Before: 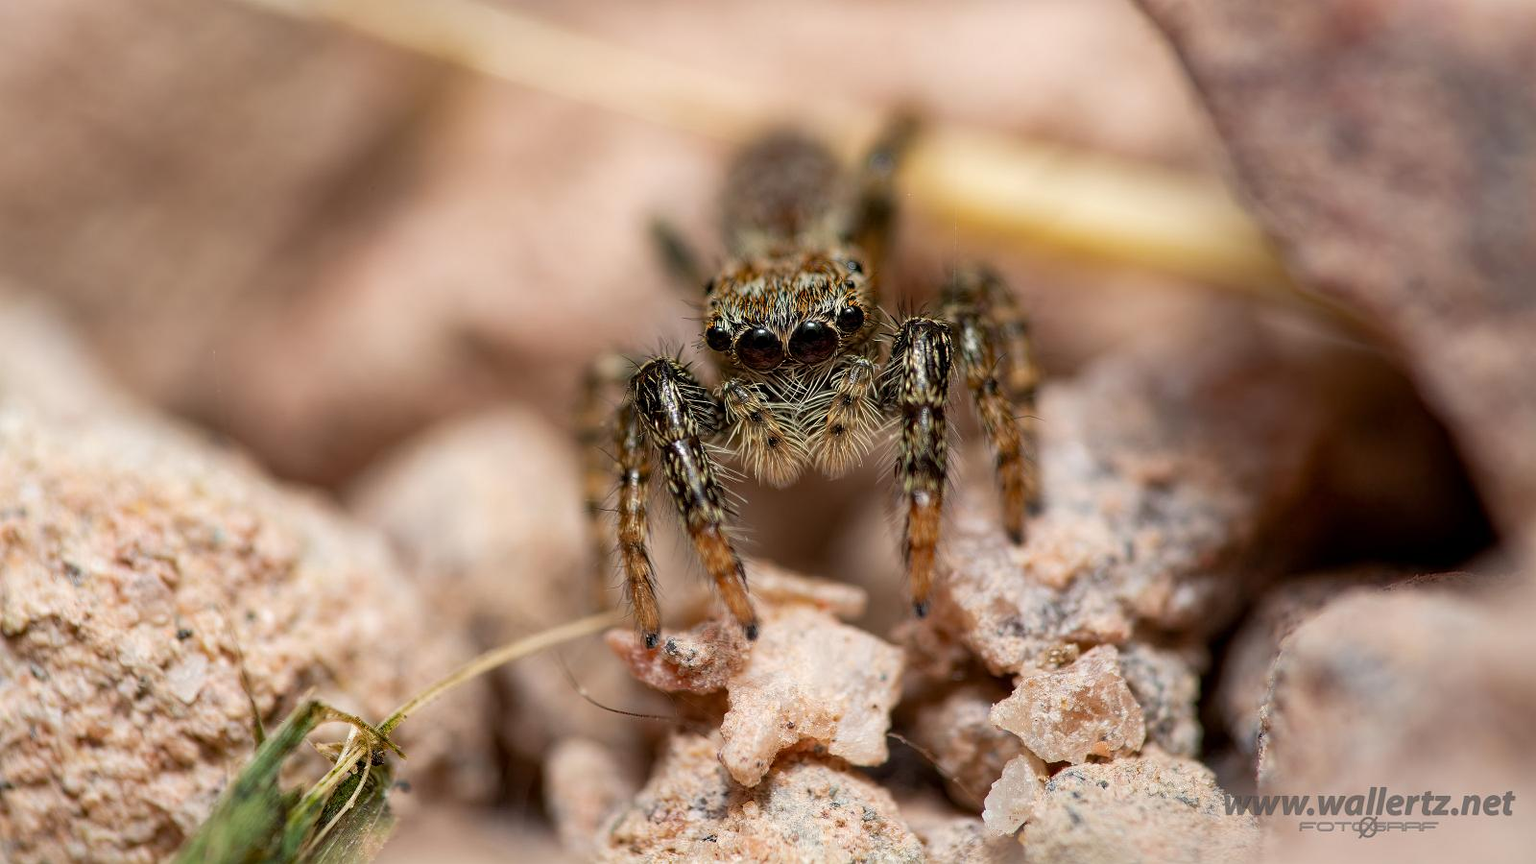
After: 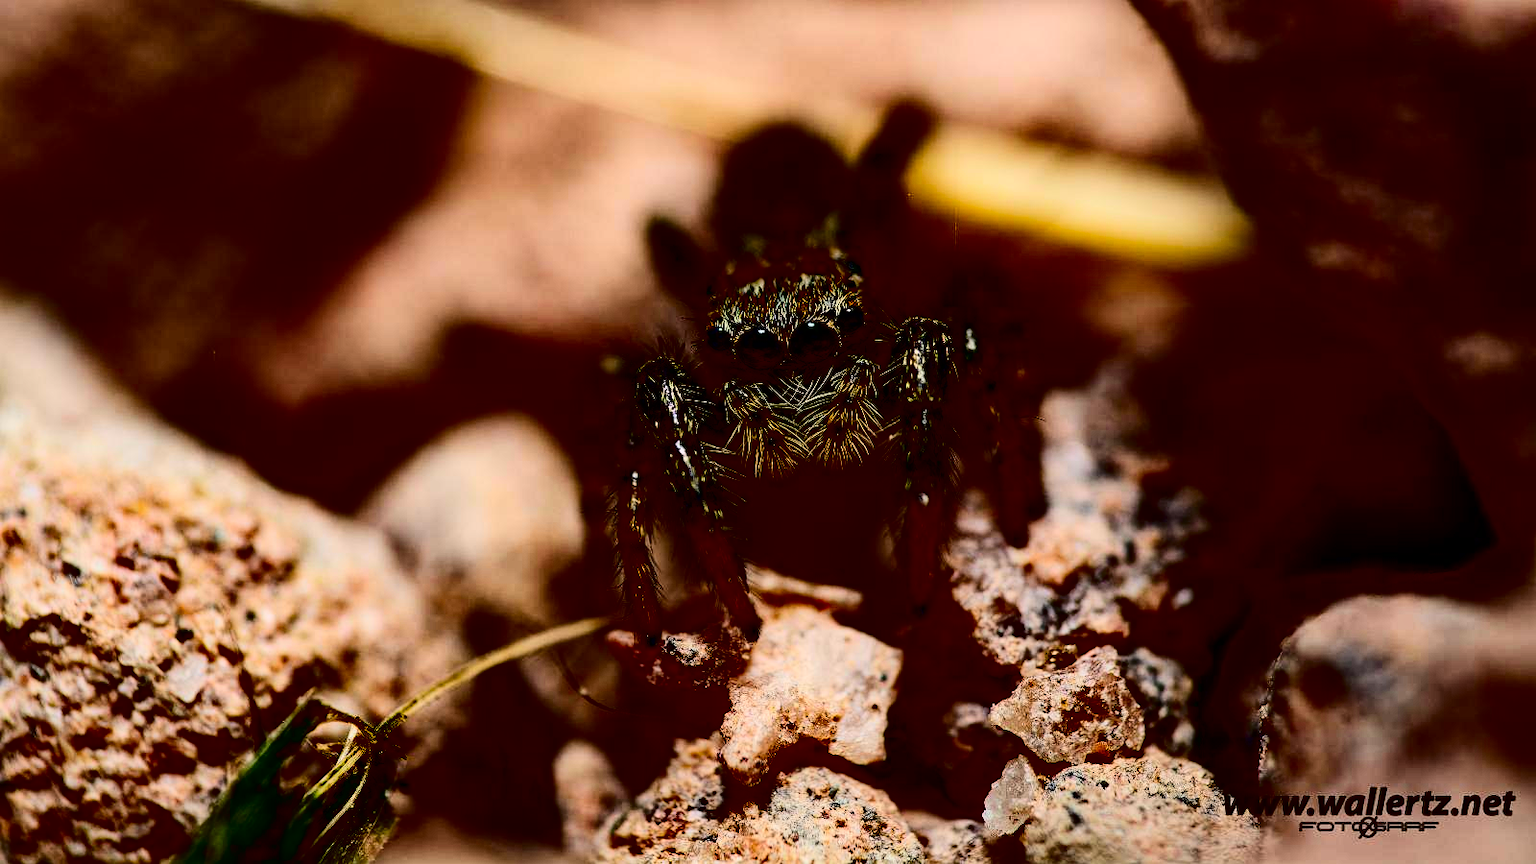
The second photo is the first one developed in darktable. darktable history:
exposure: exposure -0.492 EV, compensate highlight preservation false
haze removal: strength 0.12, distance 0.25, compatibility mode true, adaptive false
contrast brightness saturation: contrast 0.77, brightness -1, saturation 1
